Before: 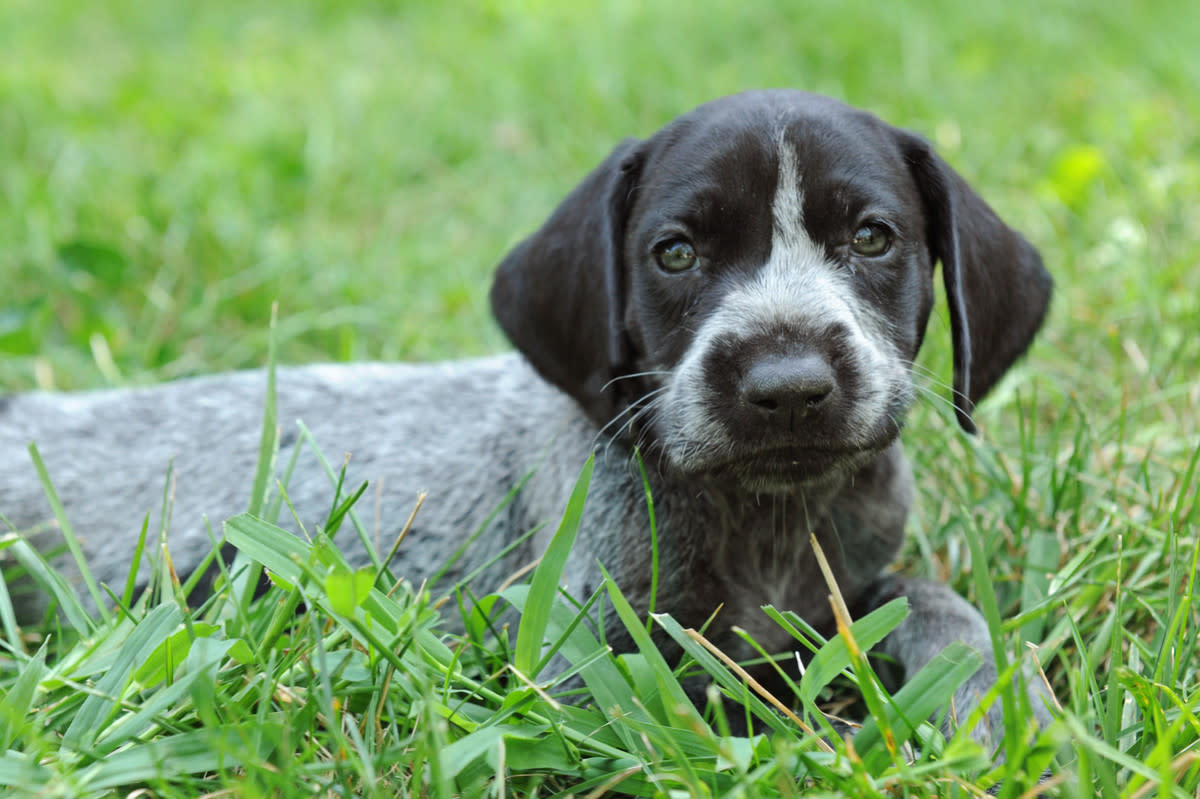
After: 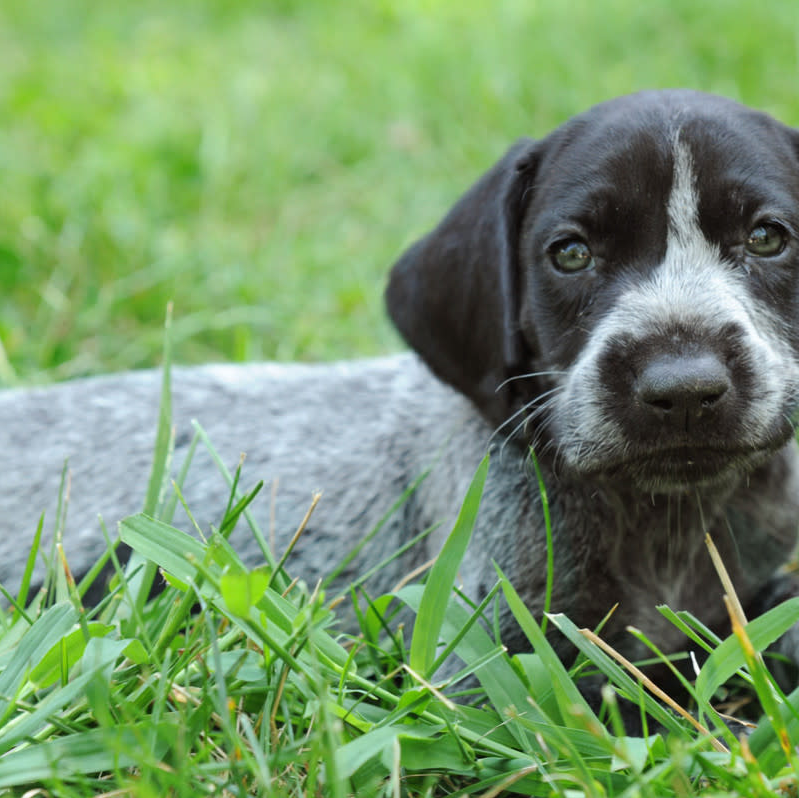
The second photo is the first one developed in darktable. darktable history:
crop and rotate: left 8.786%, right 24.548%
levels: mode automatic
